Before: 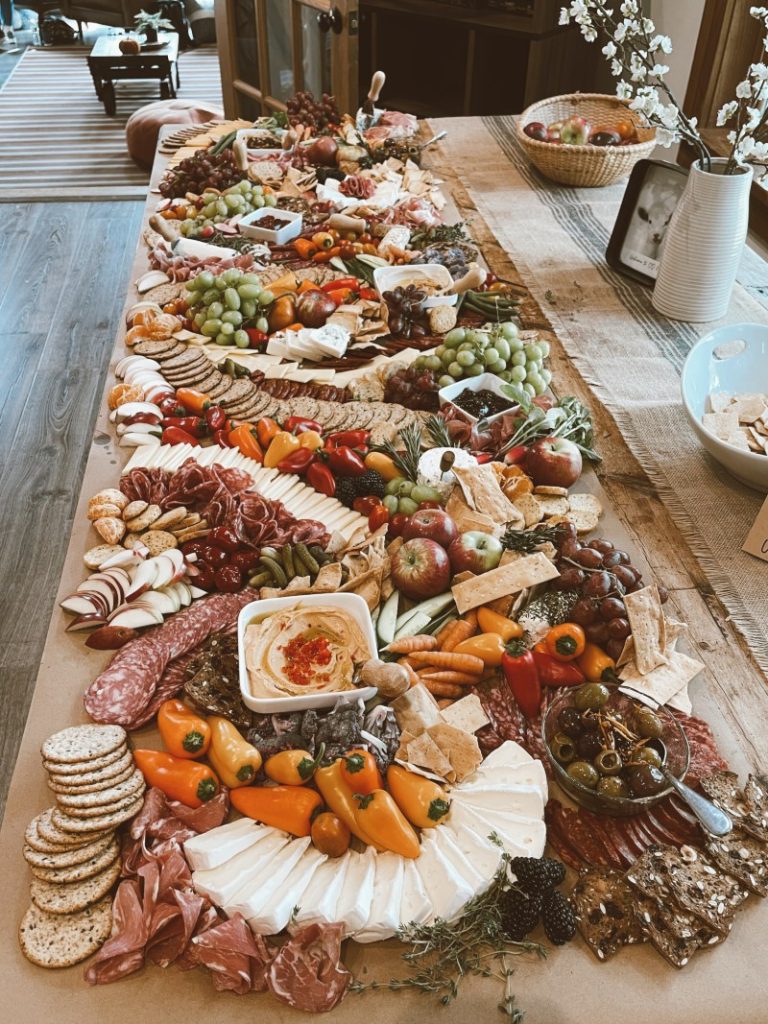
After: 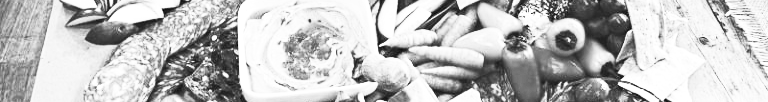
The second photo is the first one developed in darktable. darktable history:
contrast equalizer: octaves 7, y [[0.6 ×6], [0.55 ×6], [0 ×6], [0 ×6], [0 ×6]], mix 0.53
contrast brightness saturation: contrast 0.53, brightness 0.47, saturation -1
crop and rotate: top 59.084%, bottom 30.916%
white balance: red 1.467, blue 0.684
color balance rgb: shadows lift › chroma 2%, shadows lift › hue 217.2°, power › chroma 0.25%, power › hue 60°, highlights gain › chroma 1.5%, highlights gain › hue 309.6°, global offset › luminance -0.25%, perceptual saturation grading › global saturation 15%, global vibrance 15%
